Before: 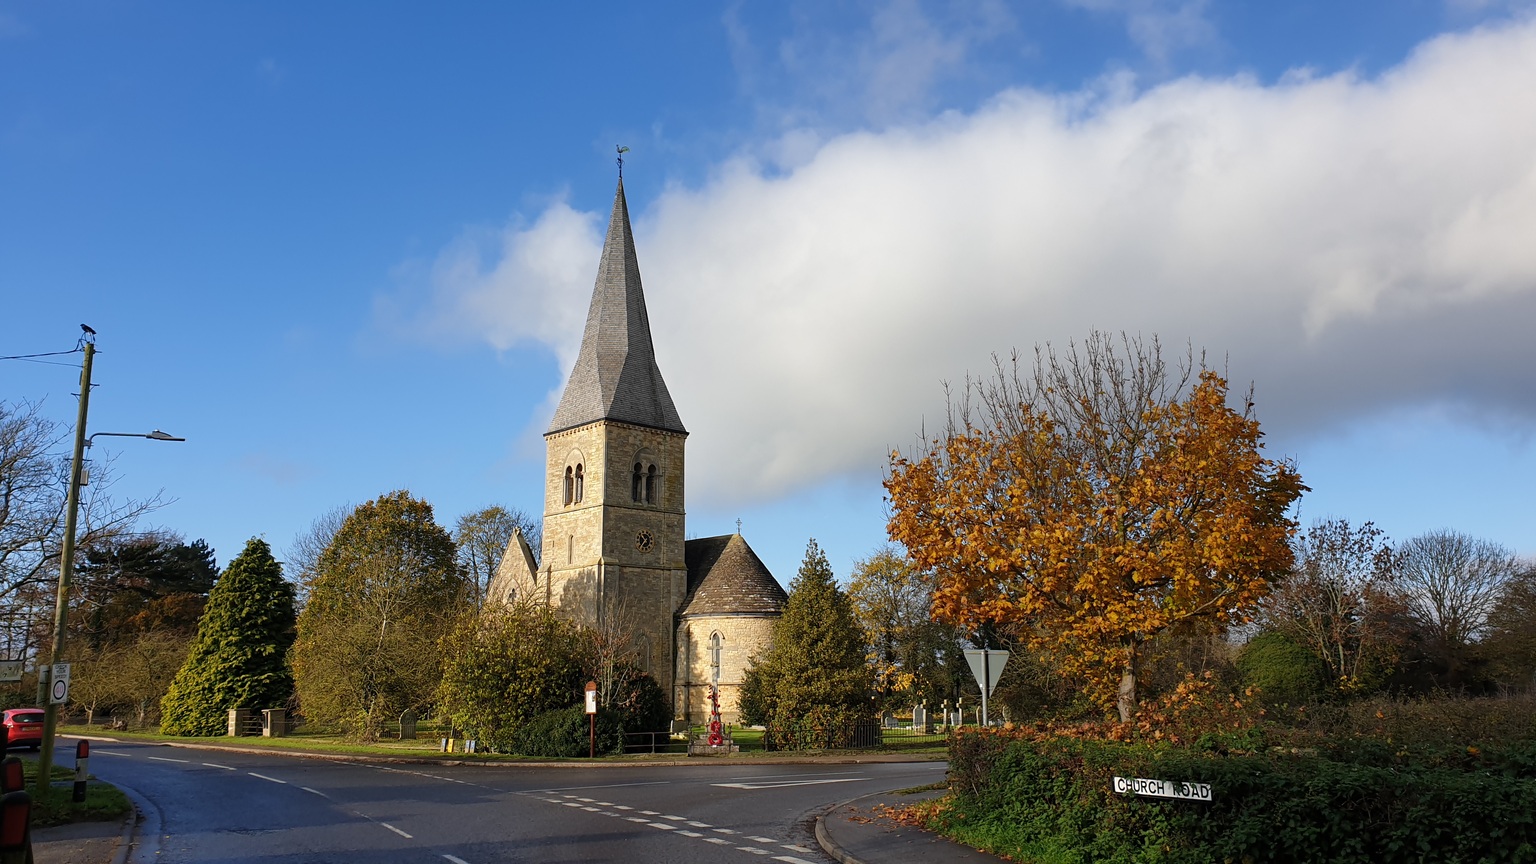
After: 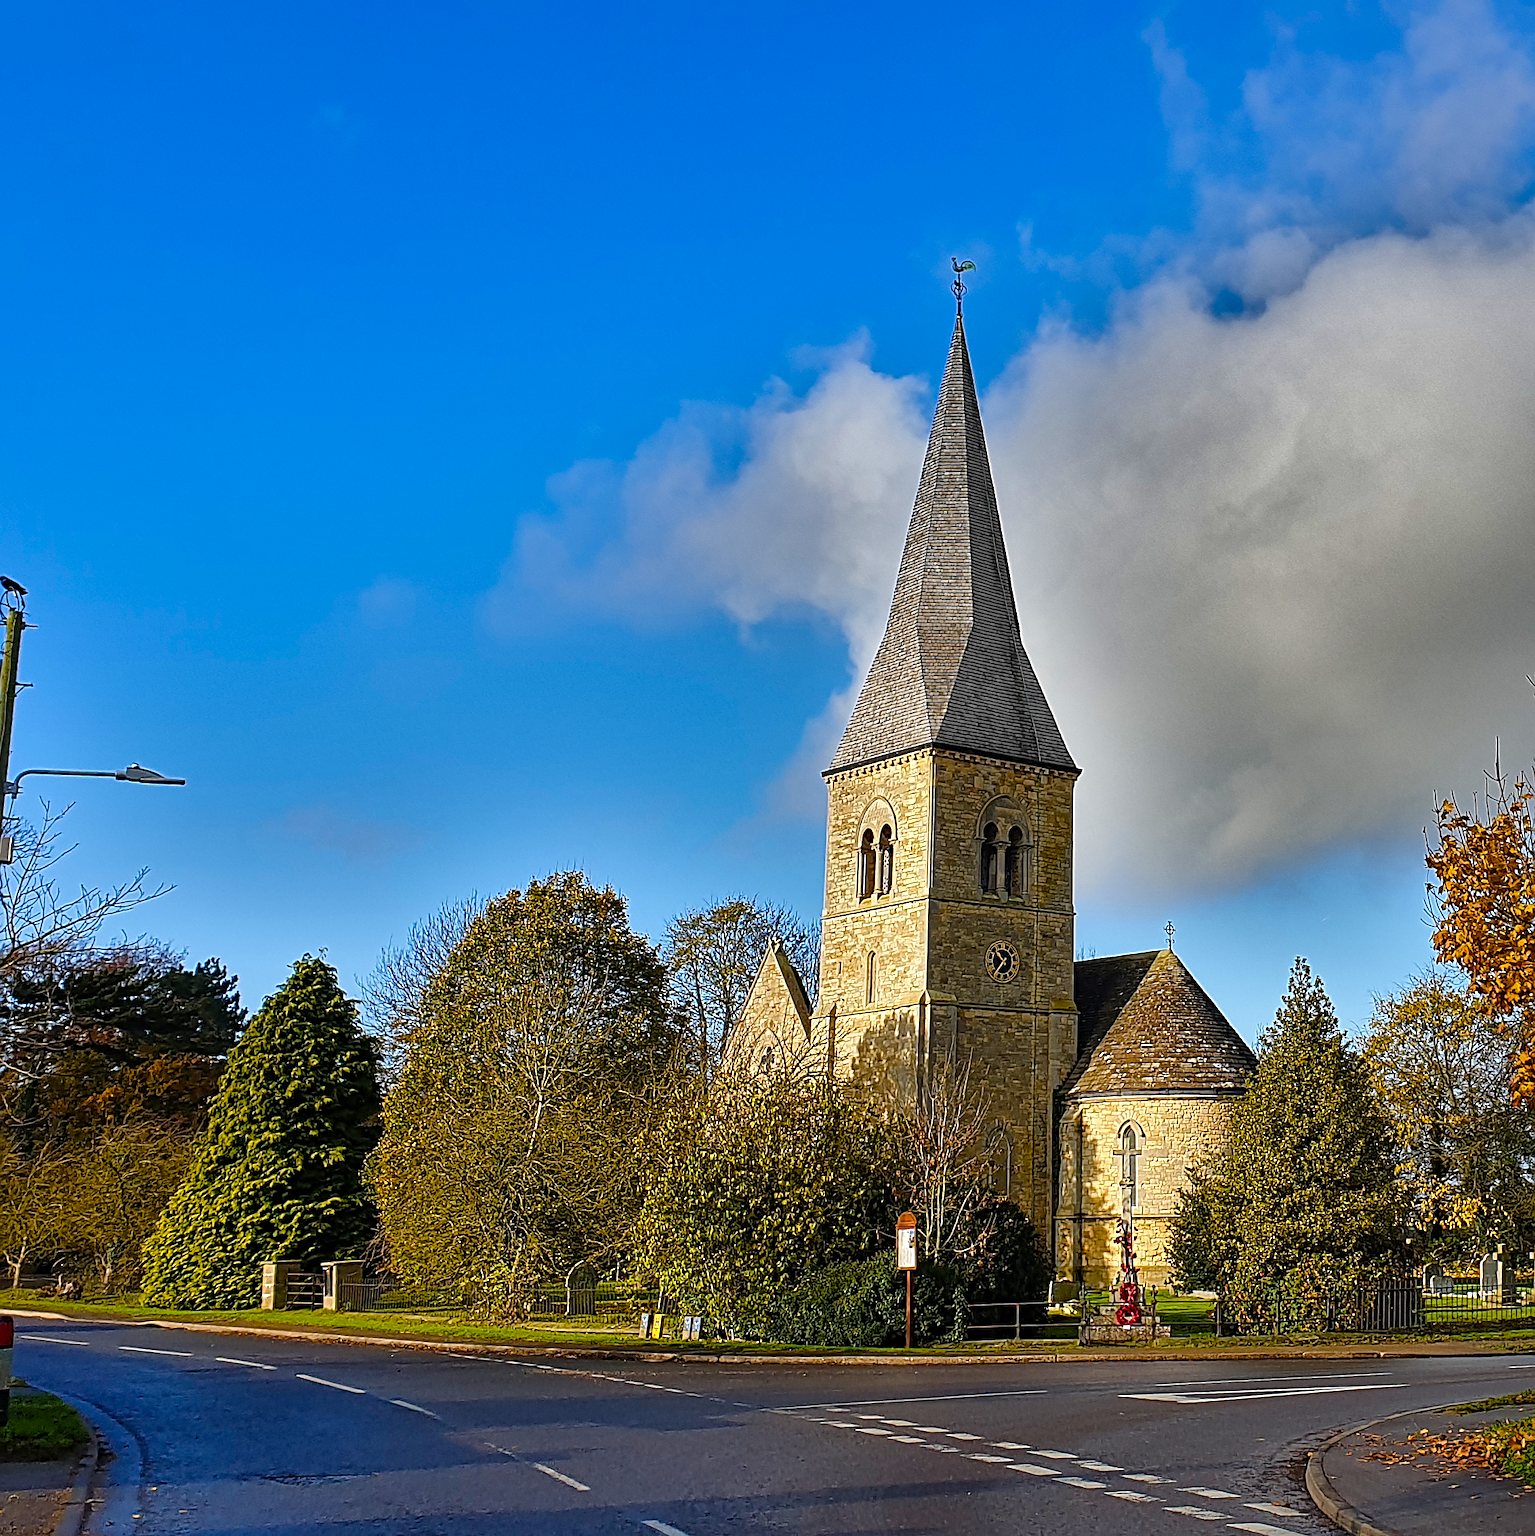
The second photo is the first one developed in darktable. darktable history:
sharpen: on, module defaults
crop: left 5.301%, right 38.474%
shadows and highlights: shadows 20.78, highlights -82.16, soften with gaussian
tone equalizer: on, module defaults
color balance rgb: perceptual saturation grading › global saturation 39.323%, perceptual saturation grading › highlights -25.304%, perceptual saturation grading › mid-tones 34.705%, perceptual saturation grading › shadows 35.677%, global vibrance 20%
contrast equalizer: octaves 7, y [[0.5, 0.5, 0.5, 0.539, 0.64, 0.611], [0.5 ×6], [0.5 ×6], [0 ×6], [0 ×6]]
